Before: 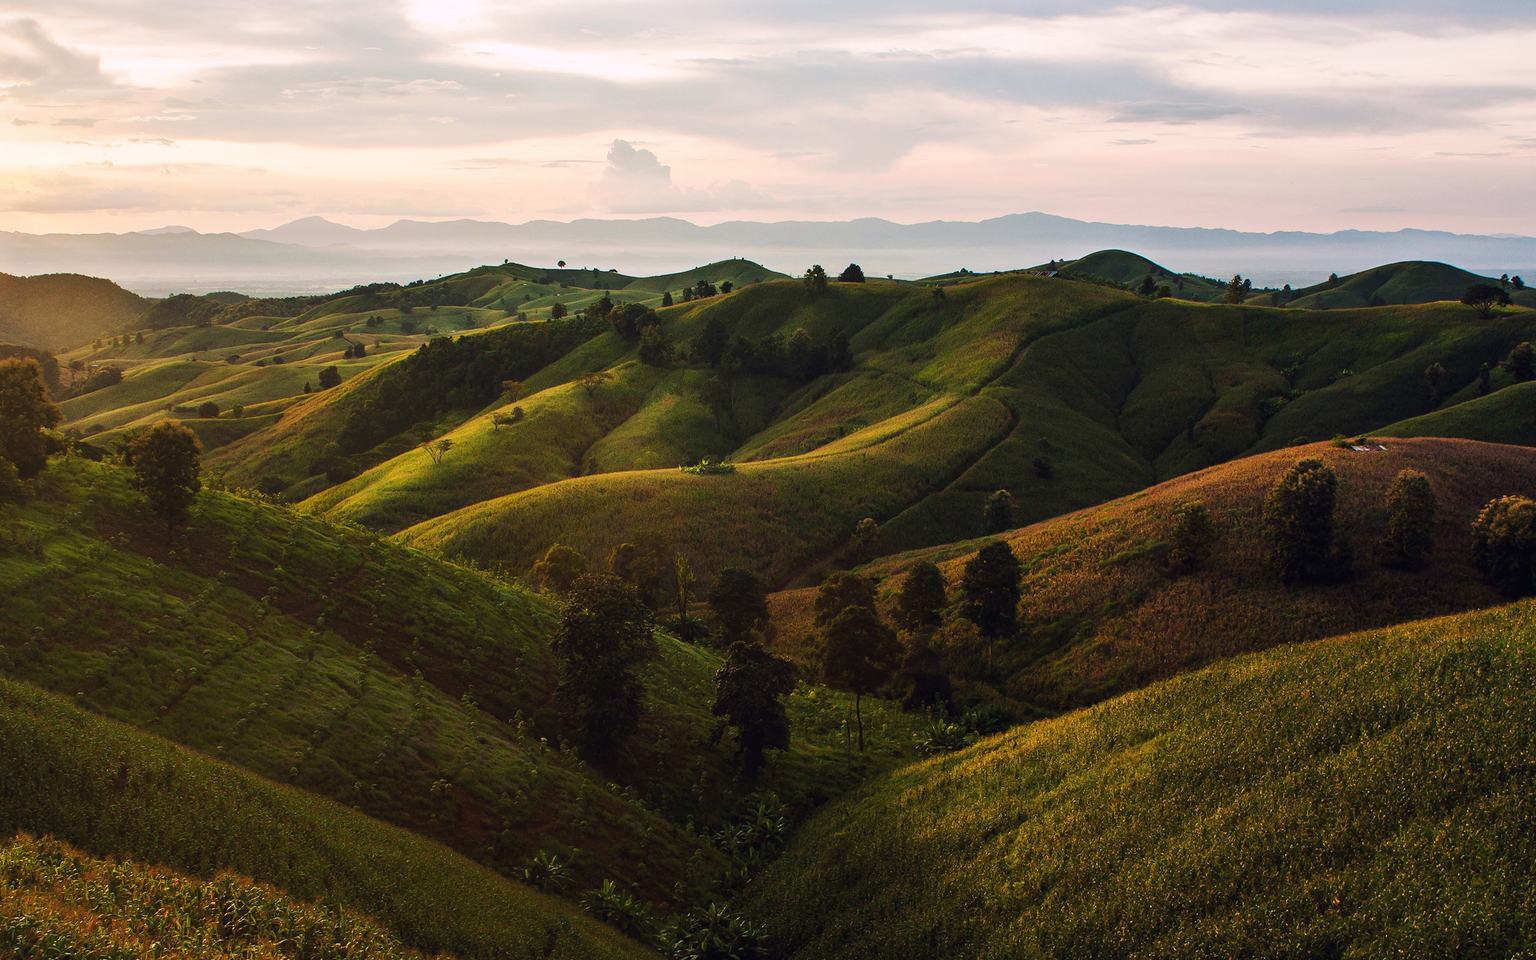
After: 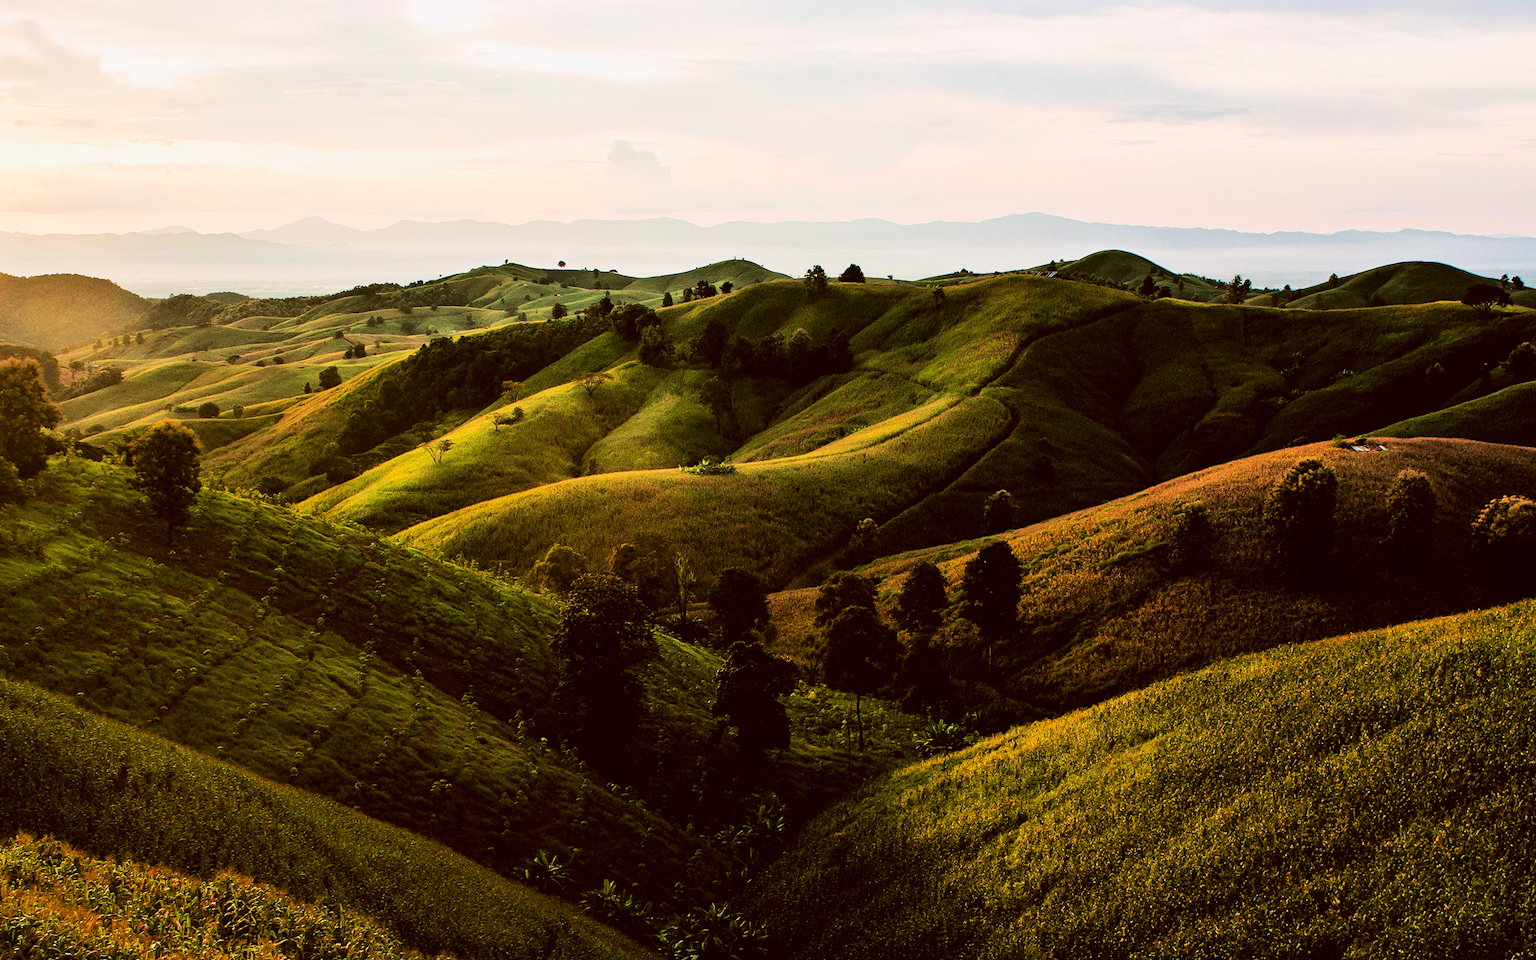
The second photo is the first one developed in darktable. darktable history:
color correction: highlights a* -0.482, highlights b* 0.161, shadows a* 4.66, shadows b* 20.72
filmic rgb: black relative exposure -5 EV, hardness 2.88, contrast 1.3
exposure: black level correction 0, exposure 0.9 EV, compensate highlight preservation false
tone equalizer: on, module defaults
